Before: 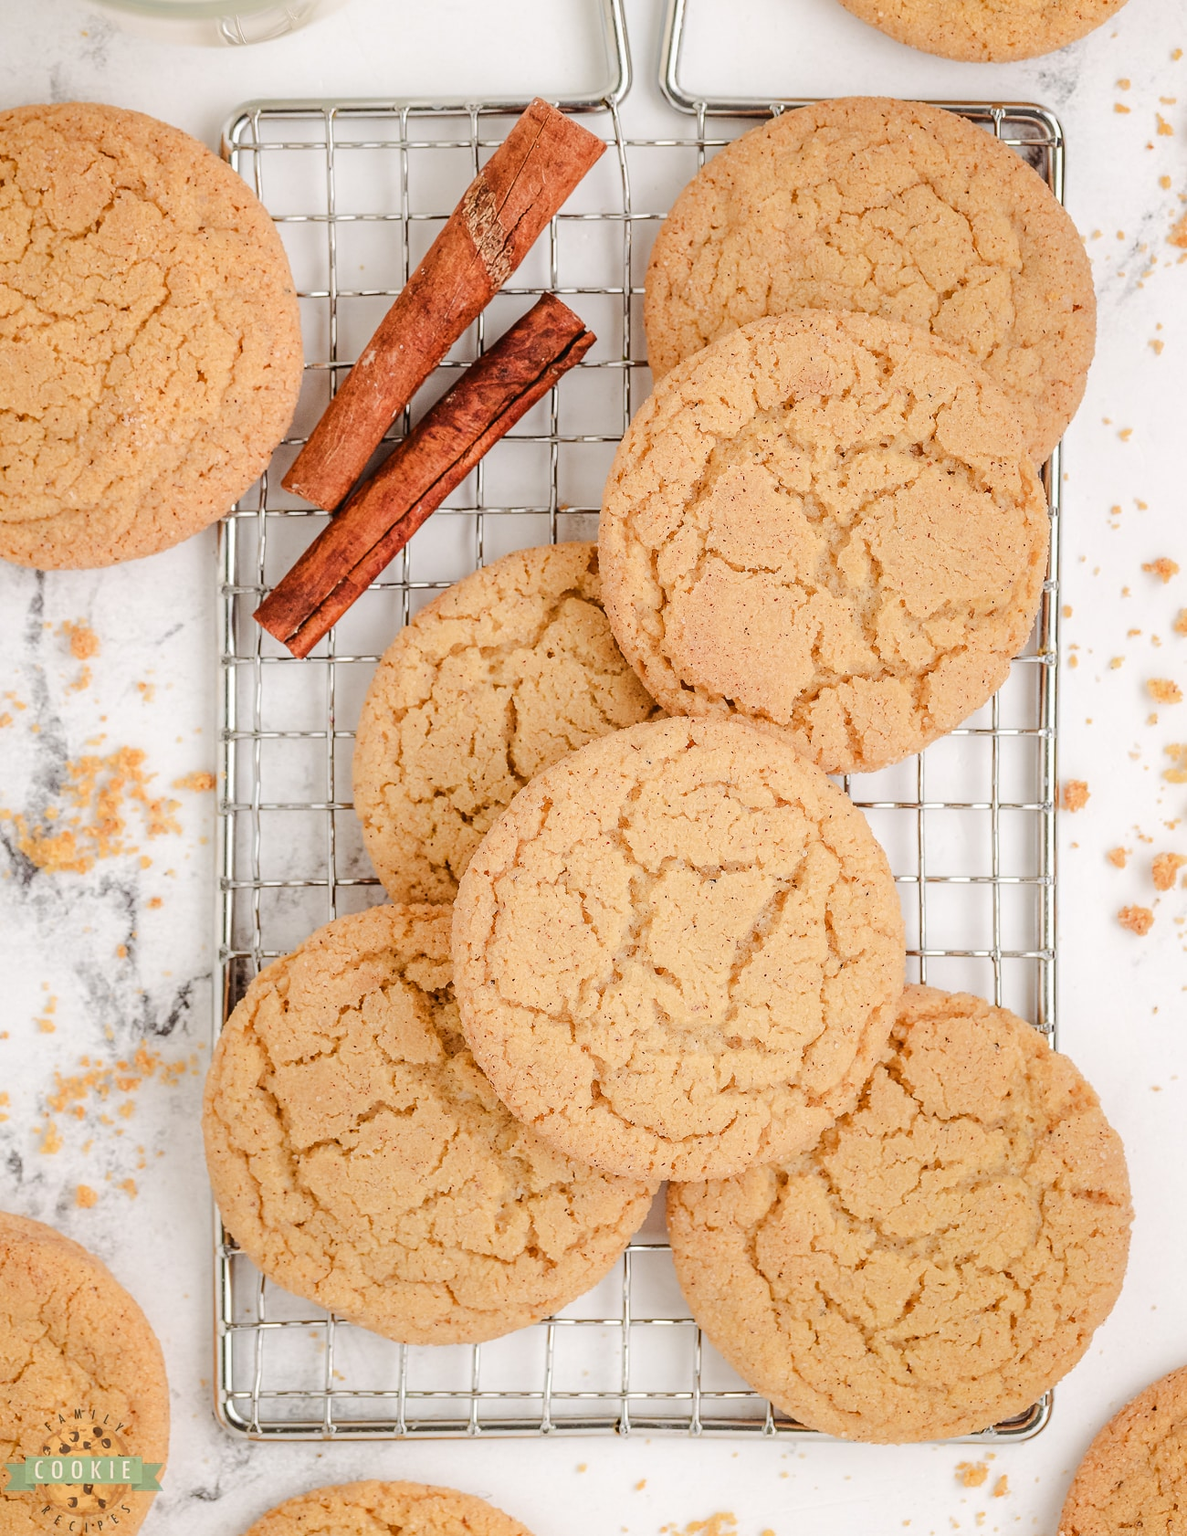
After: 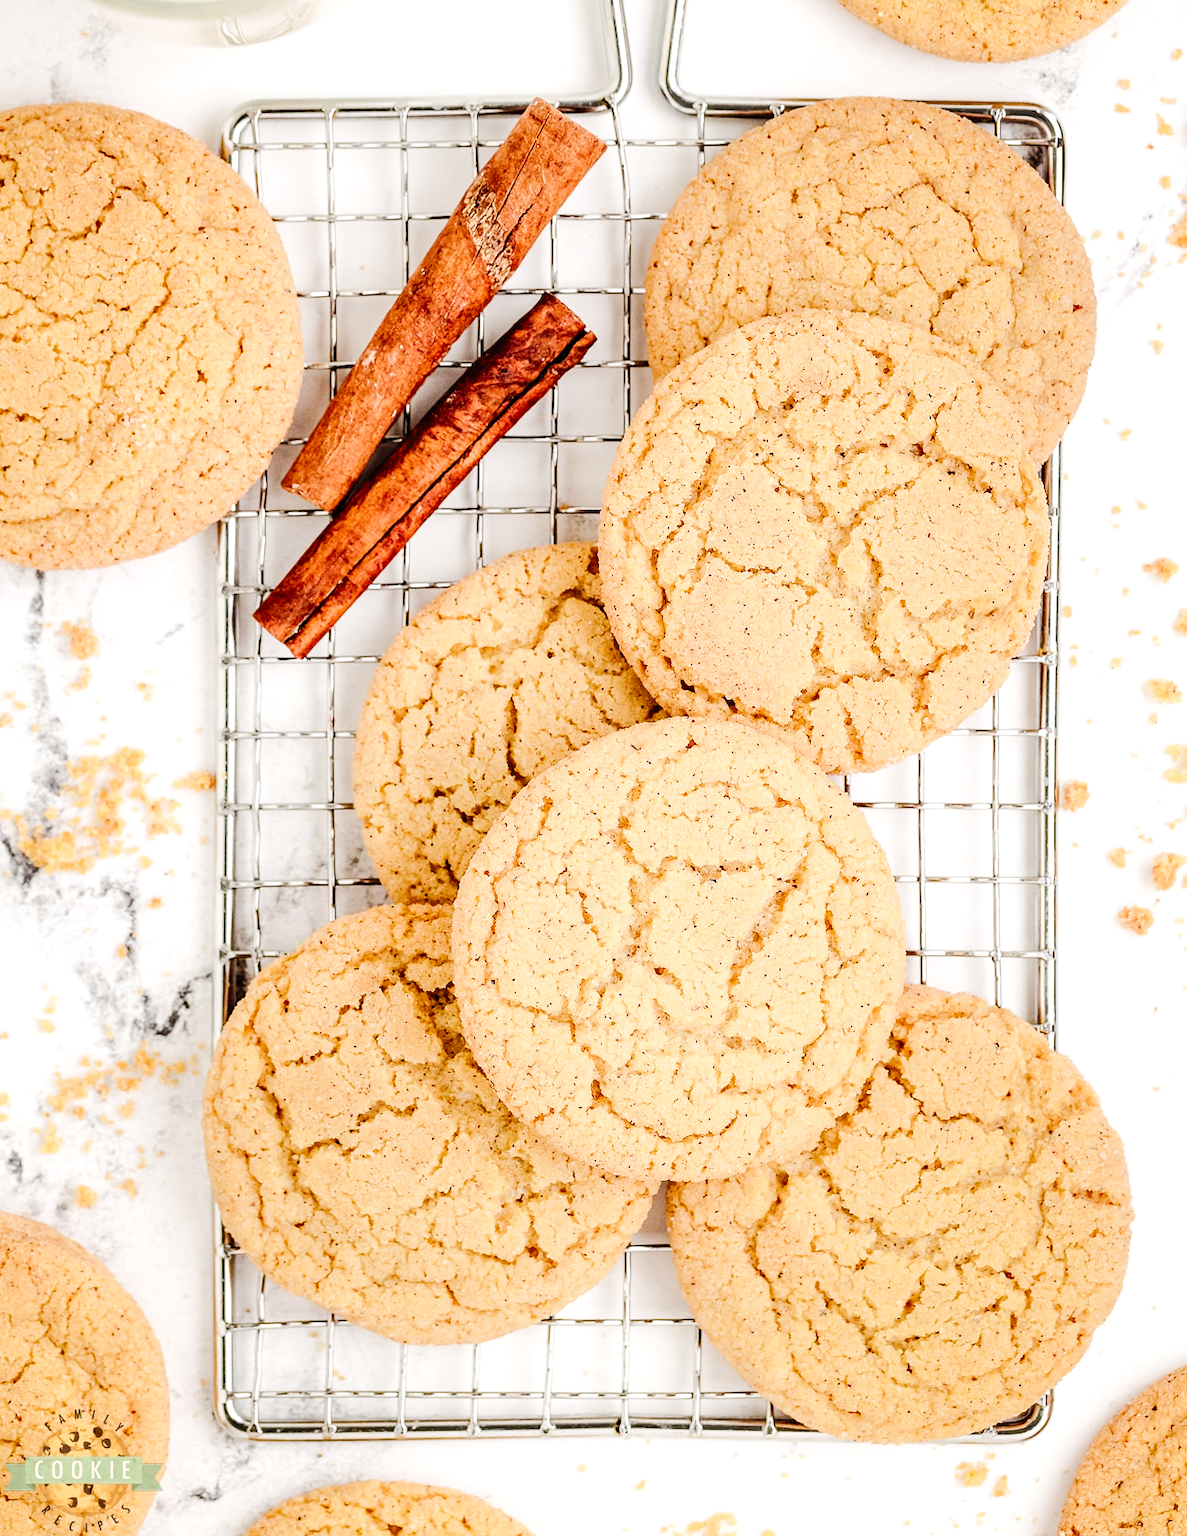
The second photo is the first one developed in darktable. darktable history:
shadows and highlights: shadows 37.27, highlights -28.18, soften with gaussian
tone equalizer: -8 EV -0.417 EV, -7 EV -0.389 EV, -6 EV -0.333 EV, -5 EV -0.222 EV, -3 EV 0.222 EV, -2 EV 0.333 EV, -1 EV 0.389 EV, +0 EV 0.417 EV, edges refinement/feathering 500, mask exposure compensation -1.57 EV, preserve details no
tone curve: curves: ch0 [(0, 0) (0.003, 0.006) (0.011, 0.007) (0.025, 0.009) (0.044, 0.012) (0.069, 0.021) (0.1, 0.036) (0.136, 0.056) (0.177, 0.105) (0.224, 0.165) (0.277, 0.251) (0.335, 0.344) (0.399, 0.439) (0.468, 0.532) (0.543, 0.628) (0.623, 0.718) (0.709, 0.797) (0.801, 0.874) (0.898, 0.943) (1, 1)], preserve colors none
color balance: mode lift, gamma, gain (sRGB), lift [1, 1, 1.022, 1.026]
